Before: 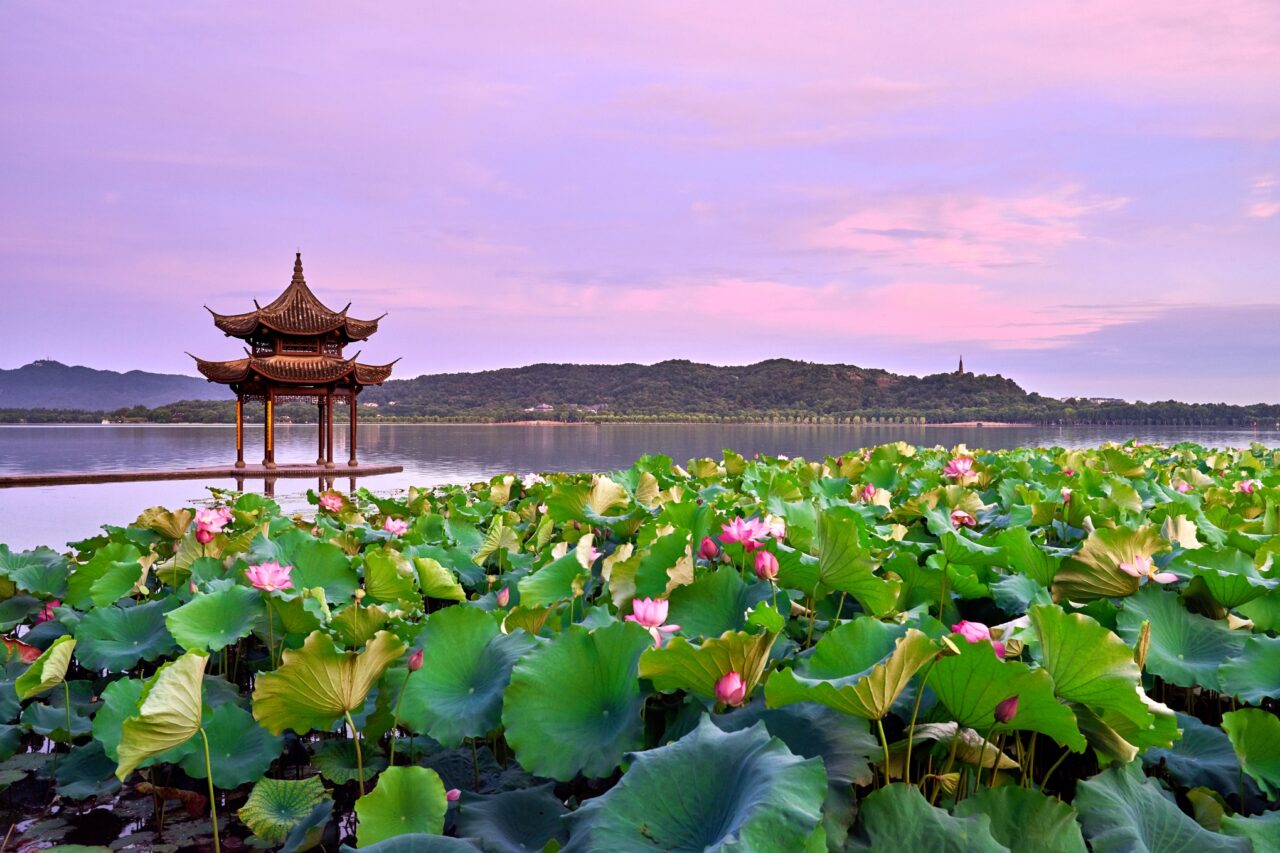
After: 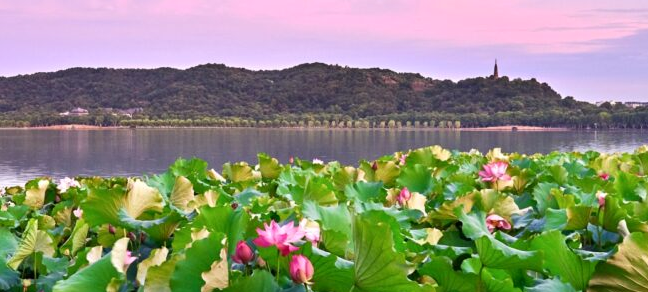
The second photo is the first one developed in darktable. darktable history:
crop: left 36.398%, top 34.722%, right 12.973%, bottom 30.939%
tone curve: curves: ch0 [(0, 0) (0.265, 0.253) (0.732, 0.751) (1, 1)], color space Lab, independent channels, preserve colors none
